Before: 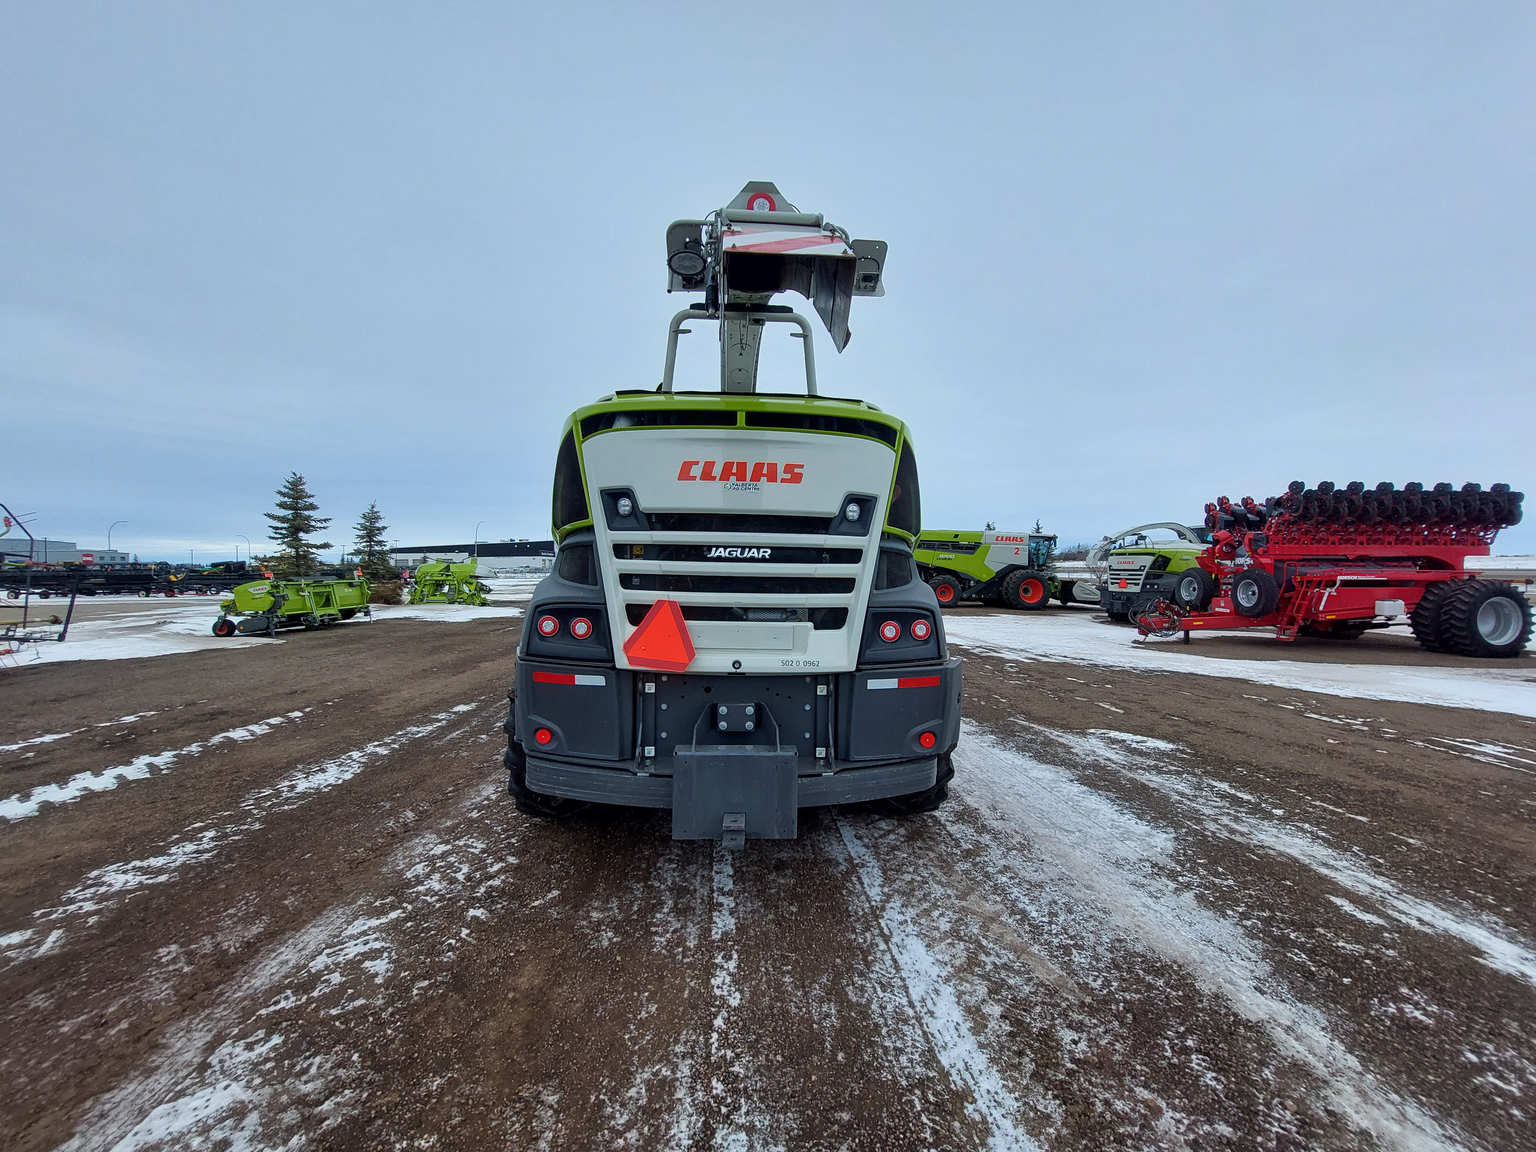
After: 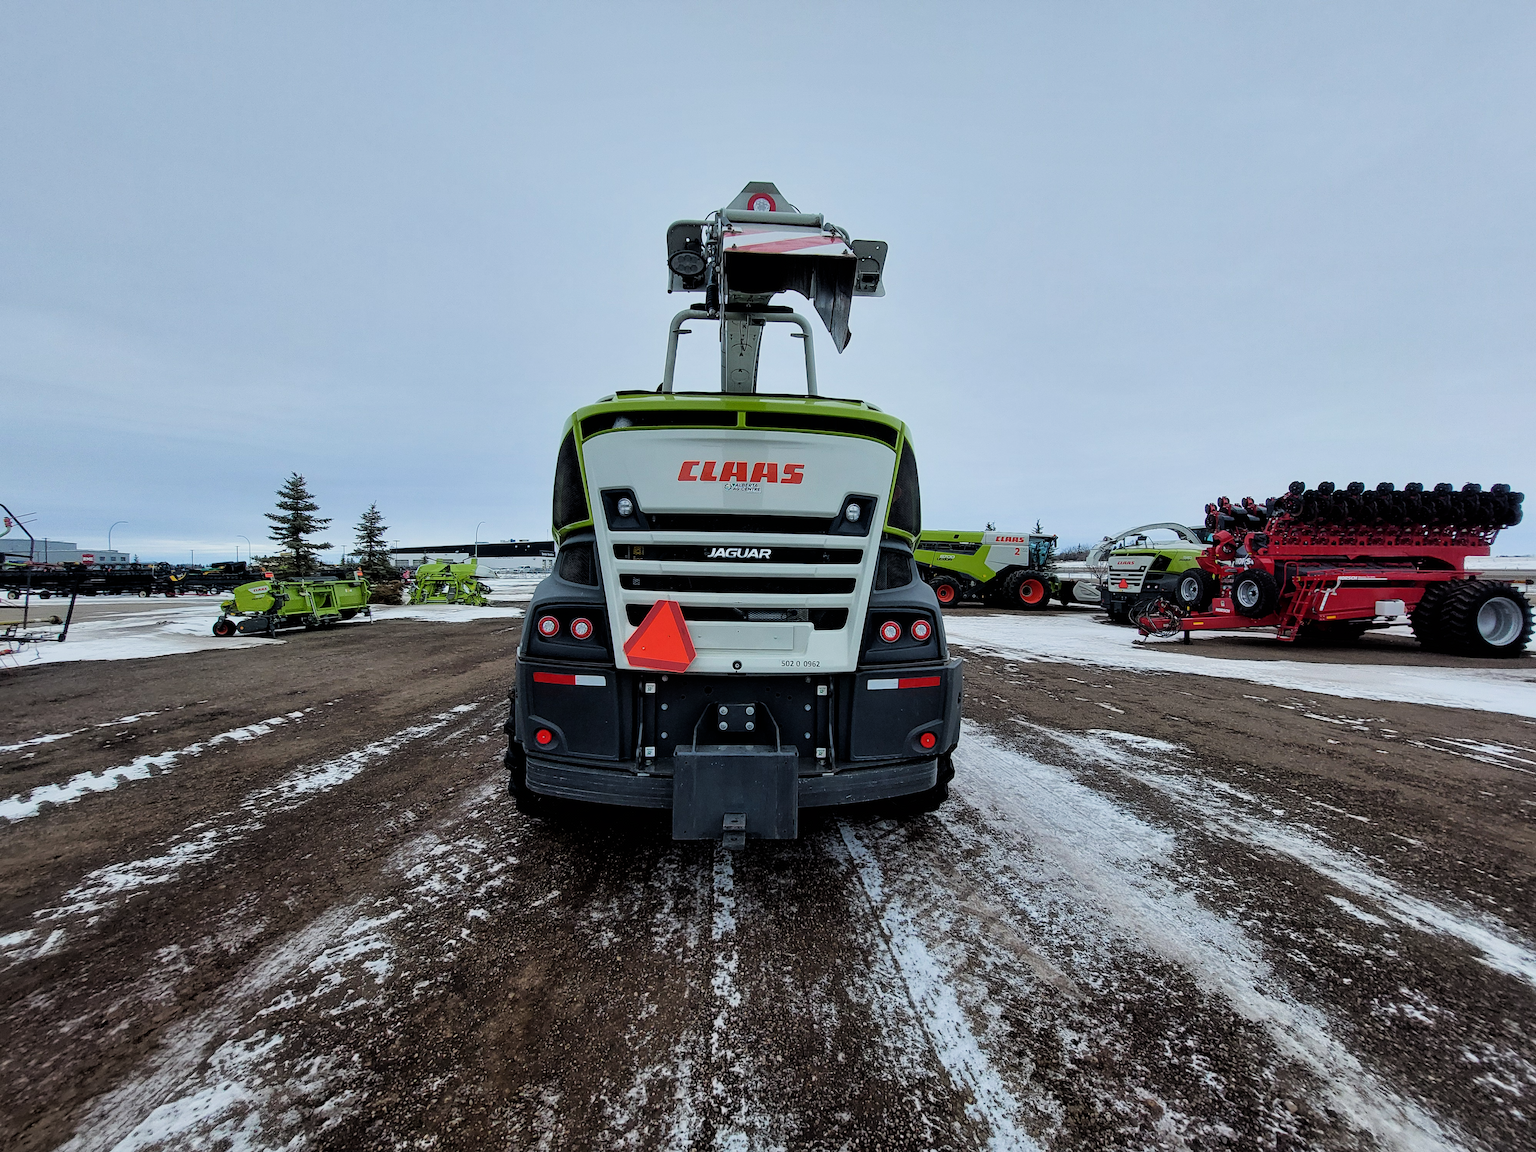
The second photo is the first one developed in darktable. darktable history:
filmic rgb: black relative exposure -5.13 EV, white relative exposure 3.18 EV, hardness 3.45, contrast 1.193, highlights saturation mix -49.42%
